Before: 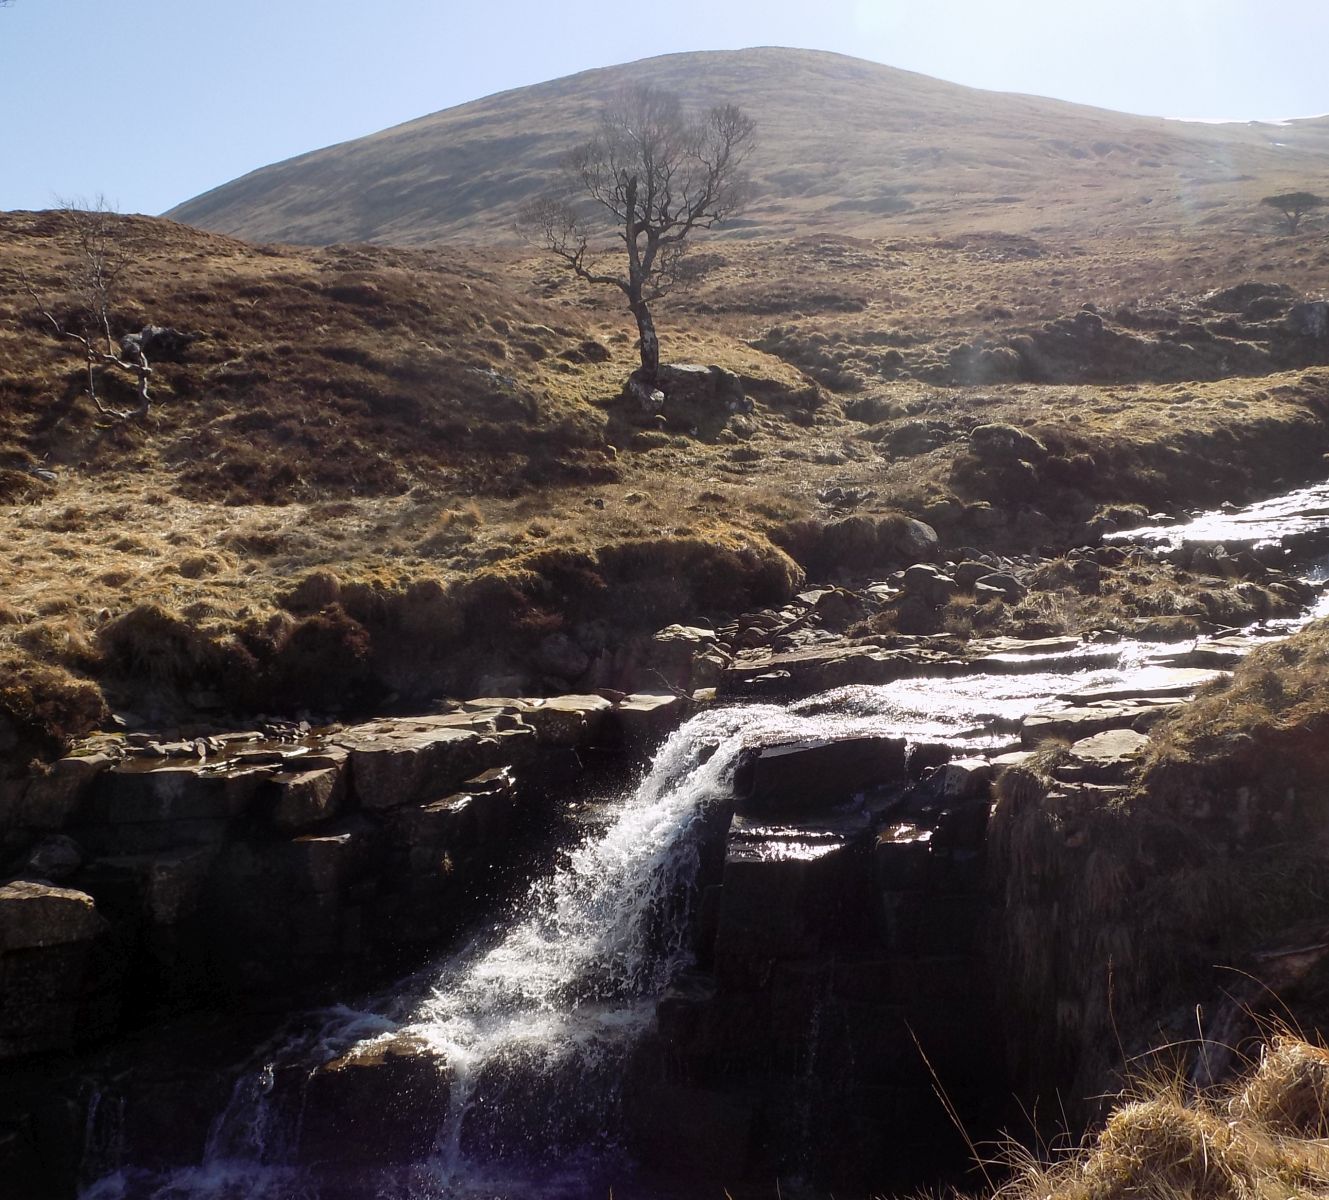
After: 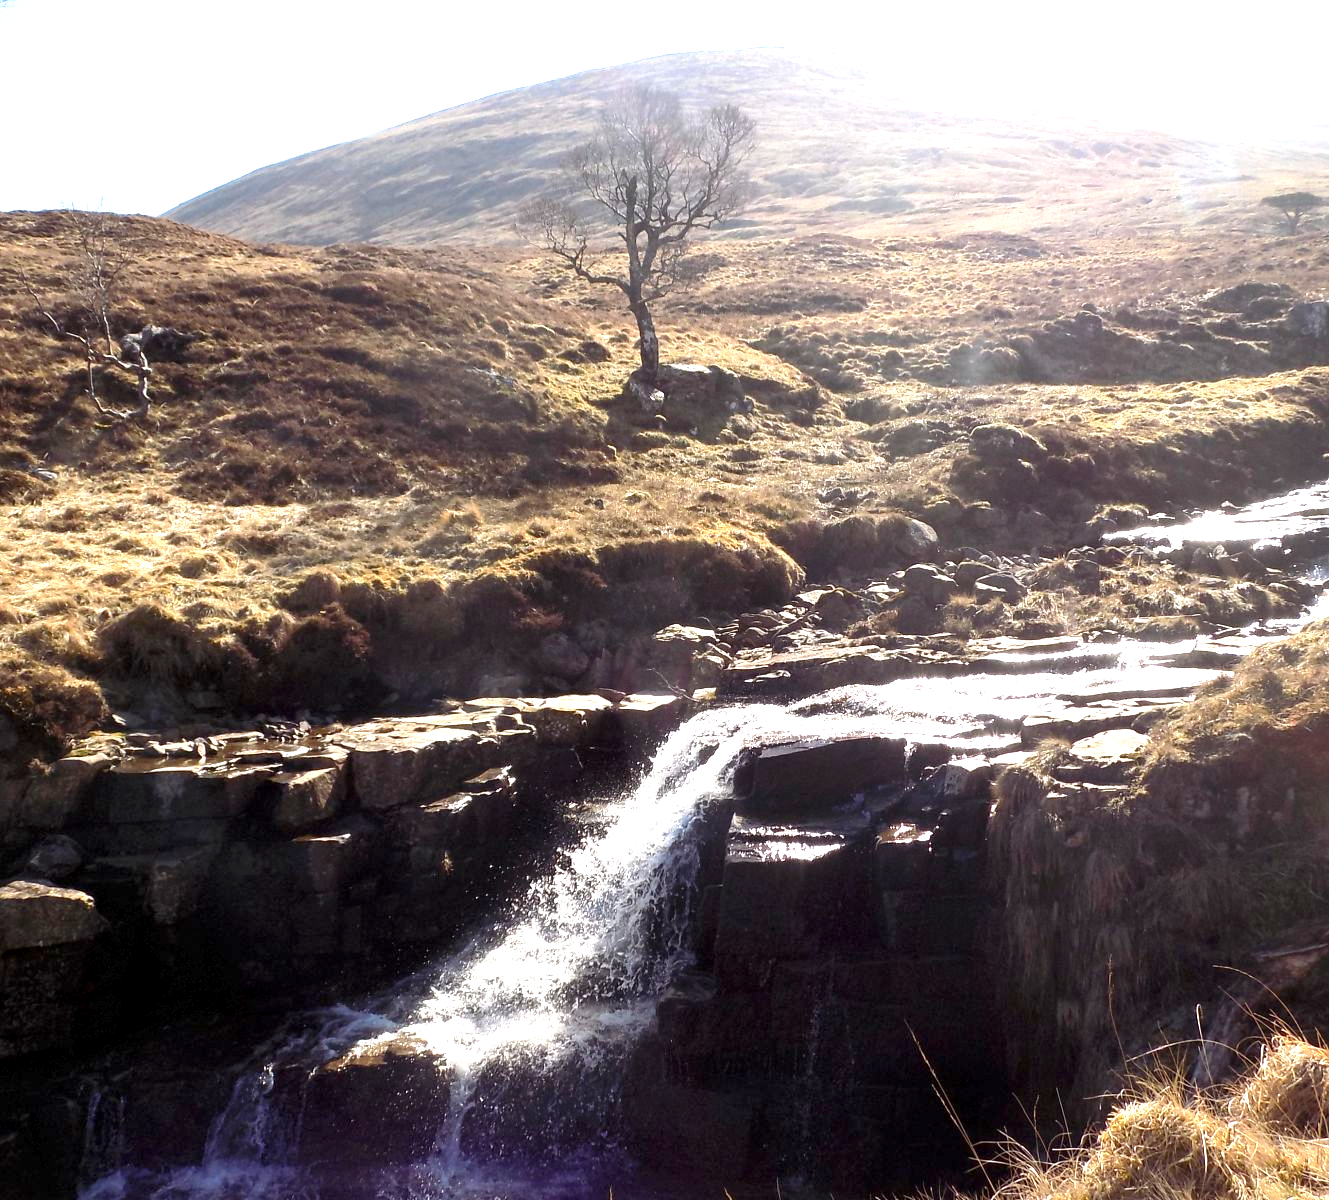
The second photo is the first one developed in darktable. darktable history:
exposure: black level correction 0.001, exposure 1.304 EV, compensate highlight preservation false
